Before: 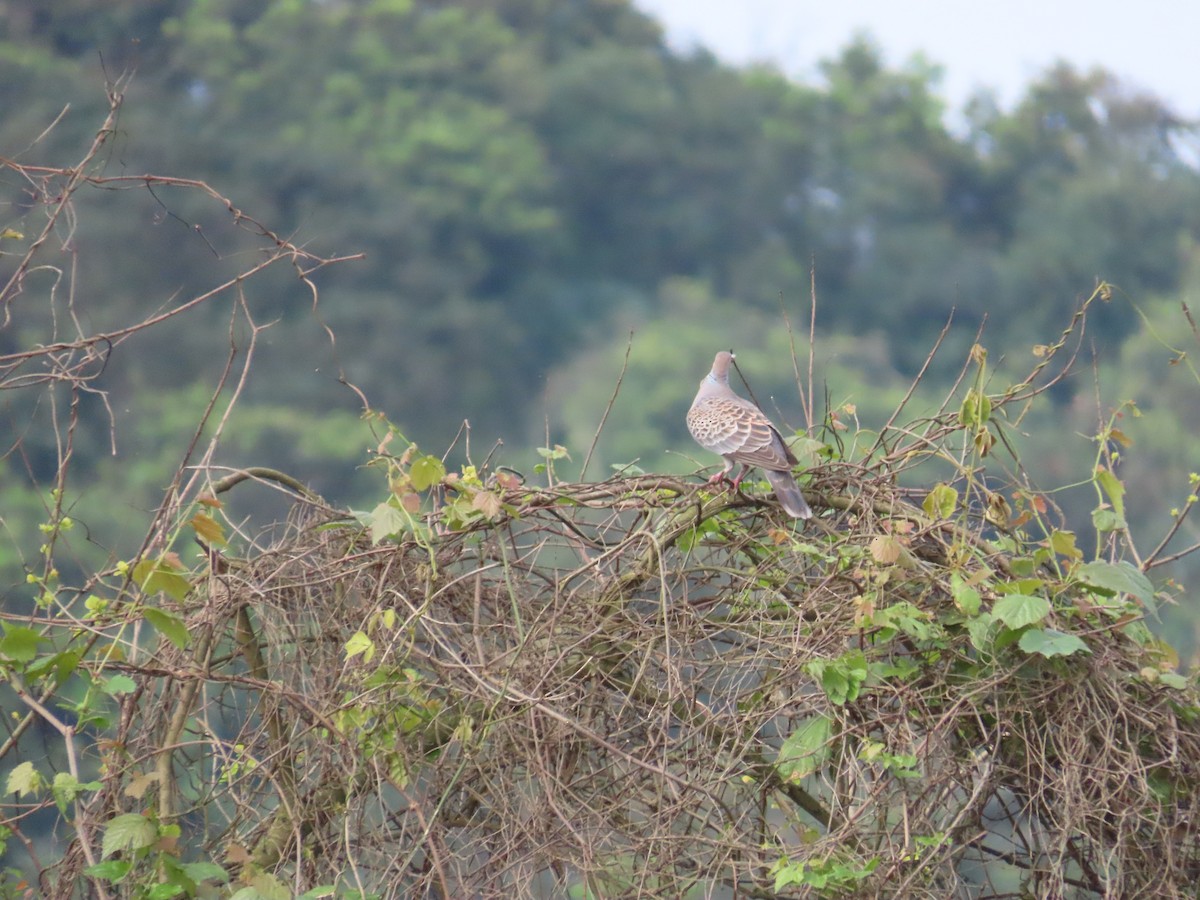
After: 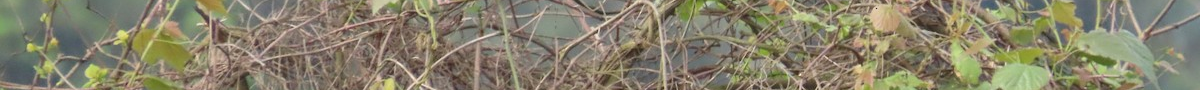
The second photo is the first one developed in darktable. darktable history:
crop and rotate: top 59.084%, bottom 30.916%
